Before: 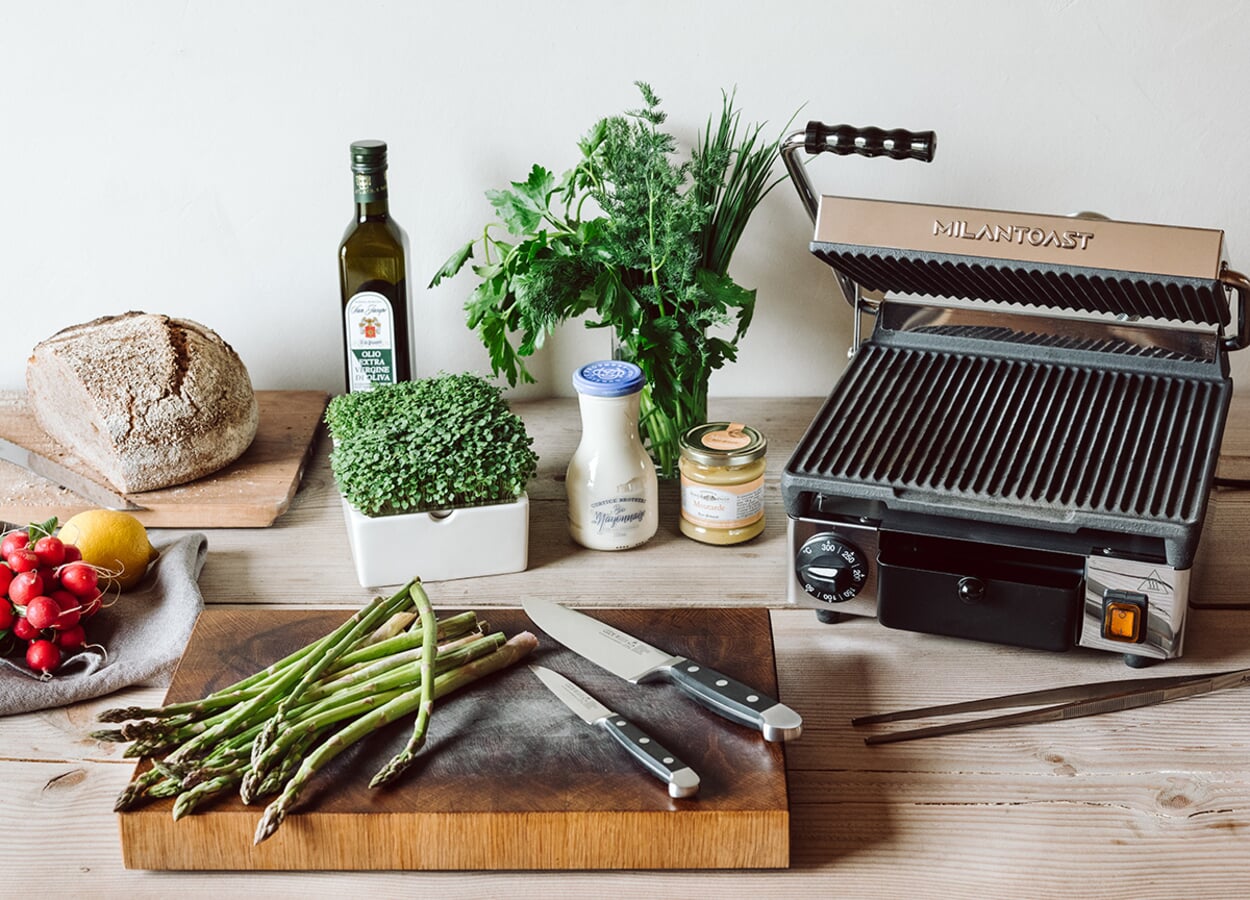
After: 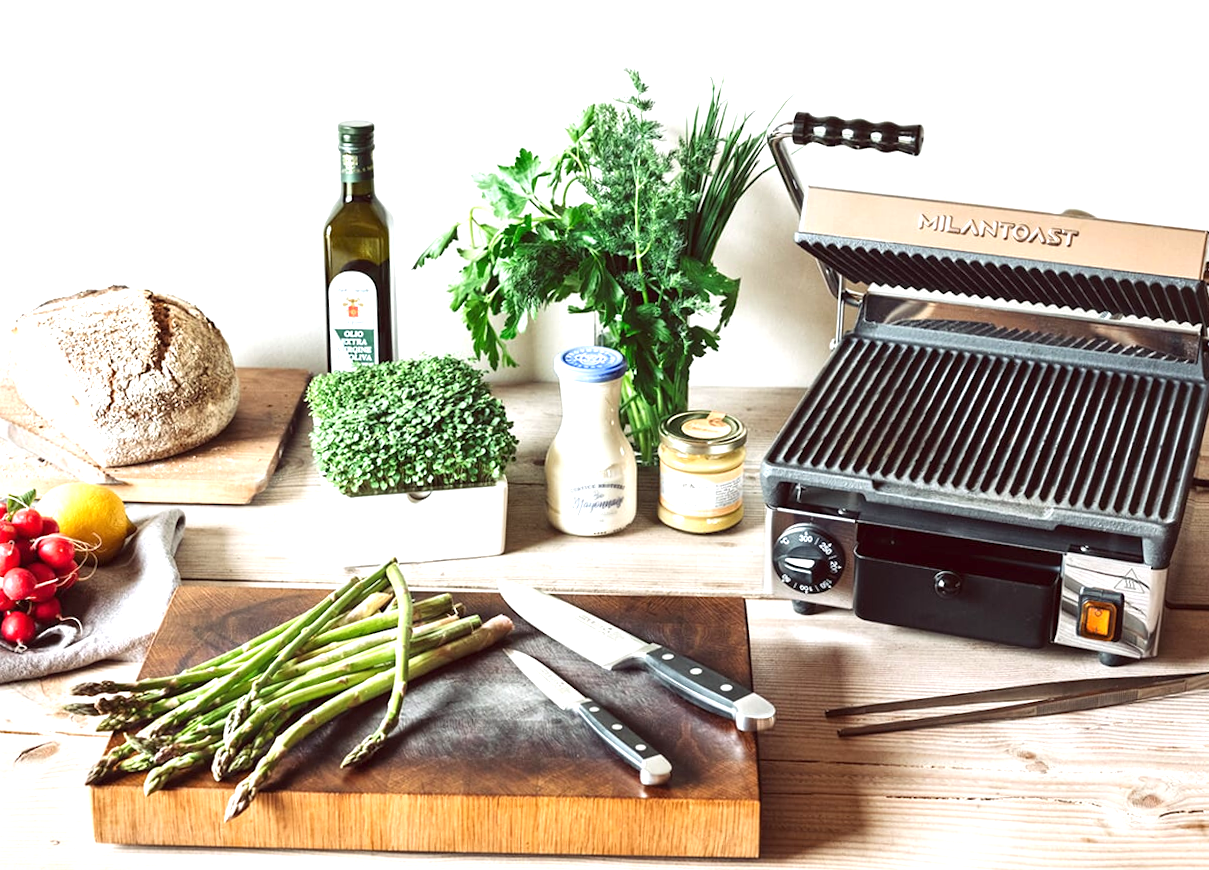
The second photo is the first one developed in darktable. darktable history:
crop and rotate: angle -1.41°
exposure: exposure 1 EV, compensate exposure bias true, compensate highlight preservation false
